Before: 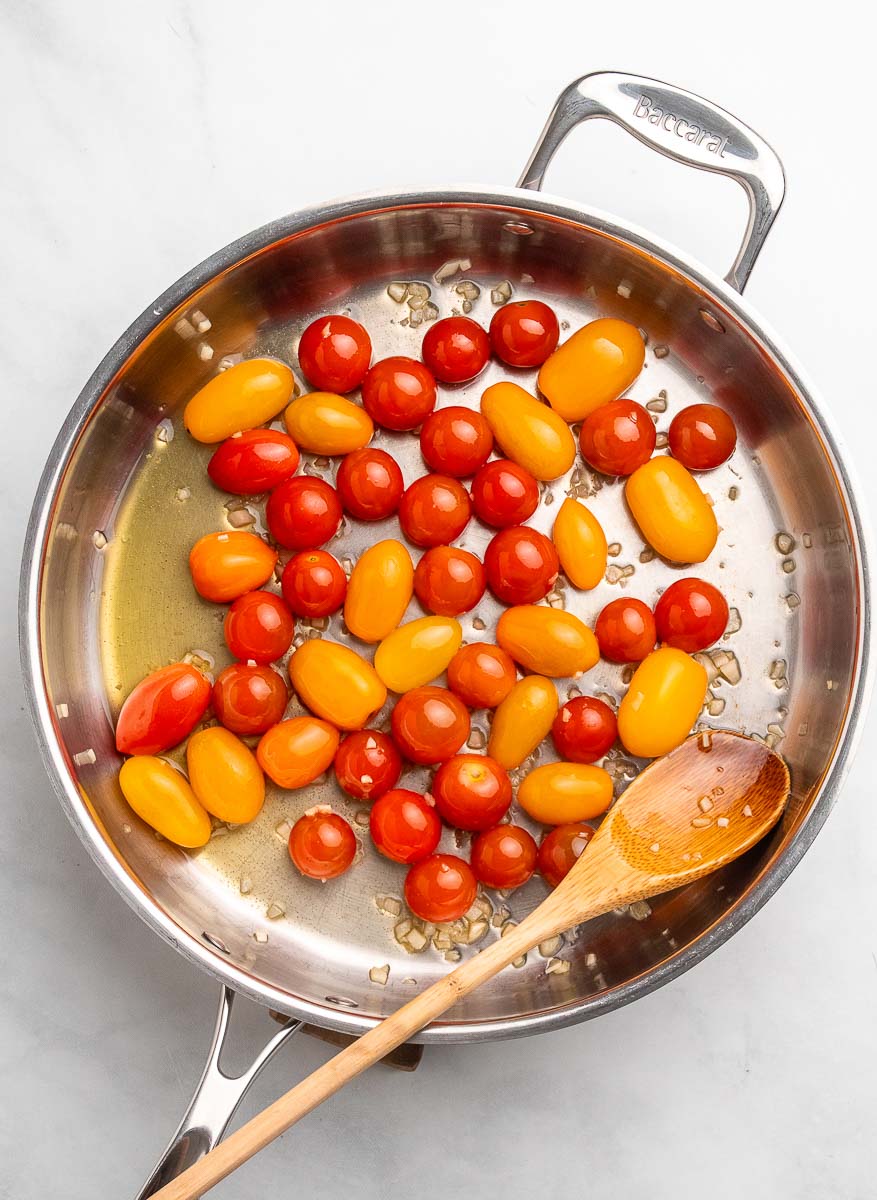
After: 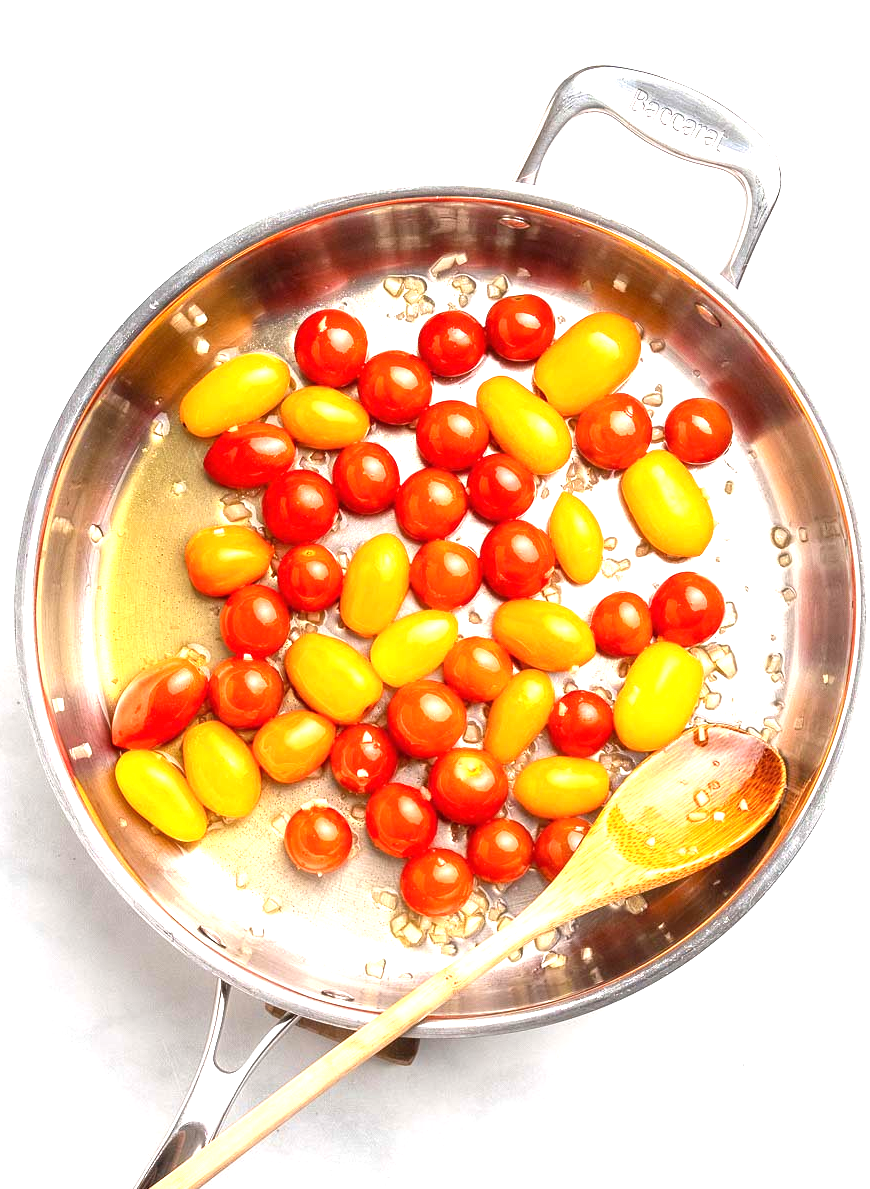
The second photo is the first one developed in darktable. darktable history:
tone equalizer: edges refinement/feathering 500, mask exposure compensation -1.57 EV, preserve details no
crop: left 0.475%, top 0.55%, right 0.21%, bottom 0.356%
exposure: black level correction 0, exposure 1.199 EV, compensate highlight preservation false
